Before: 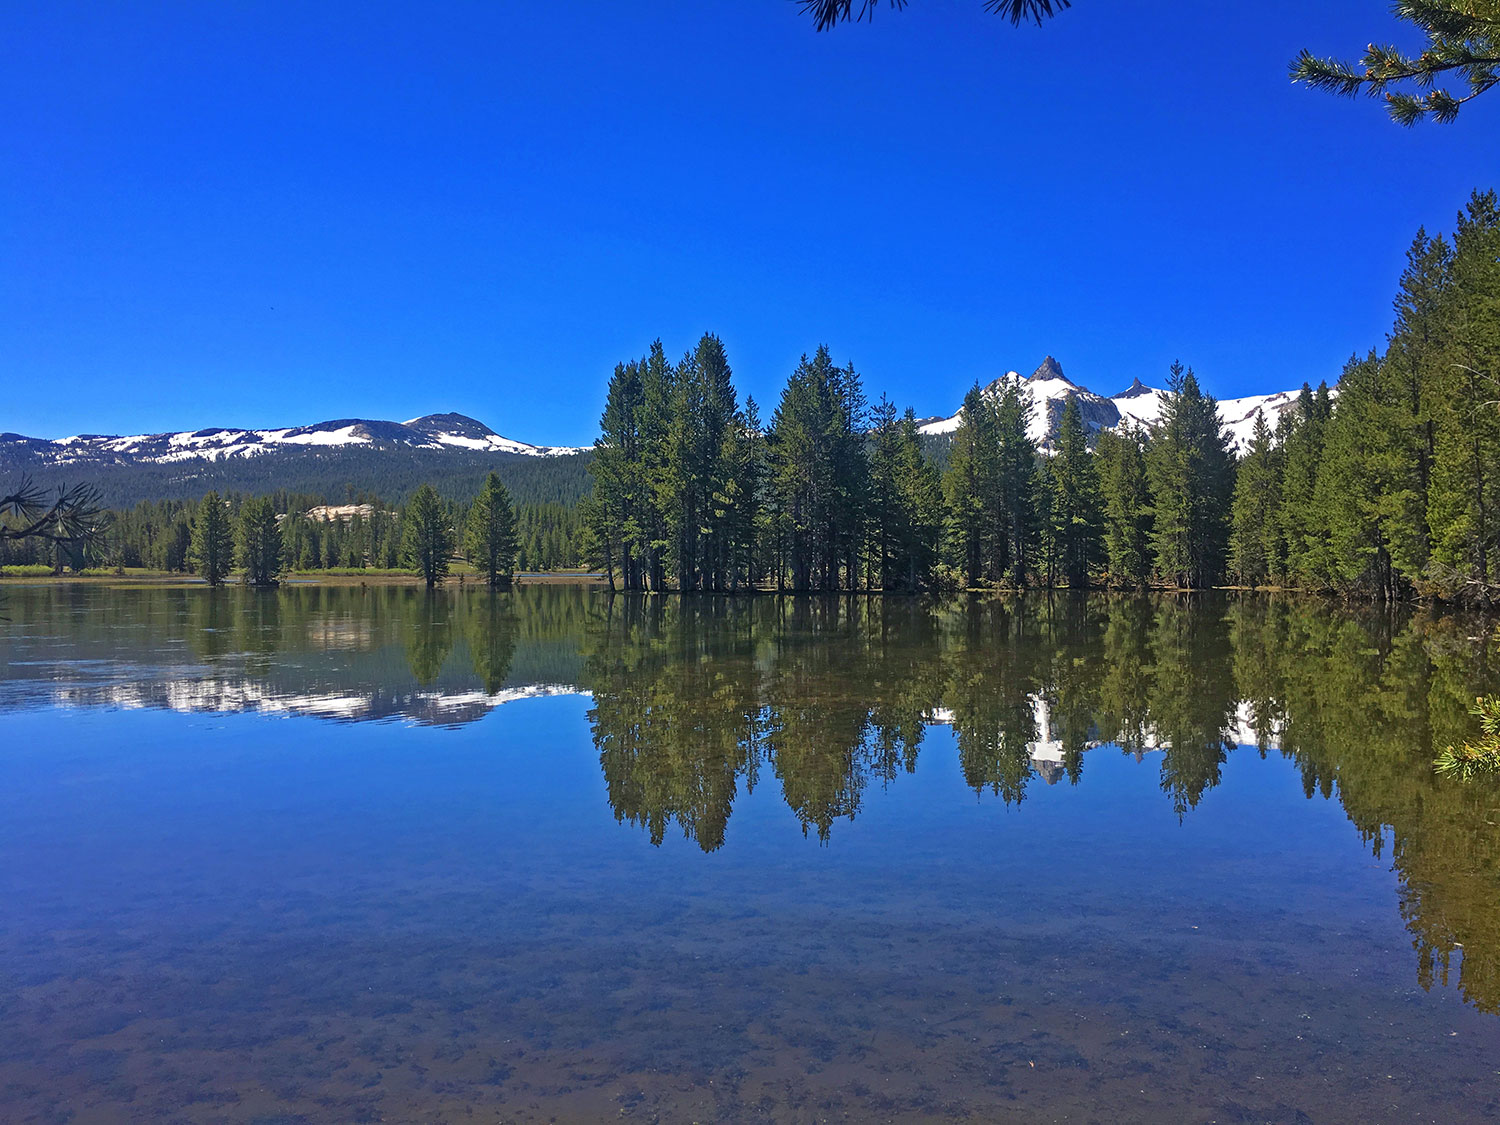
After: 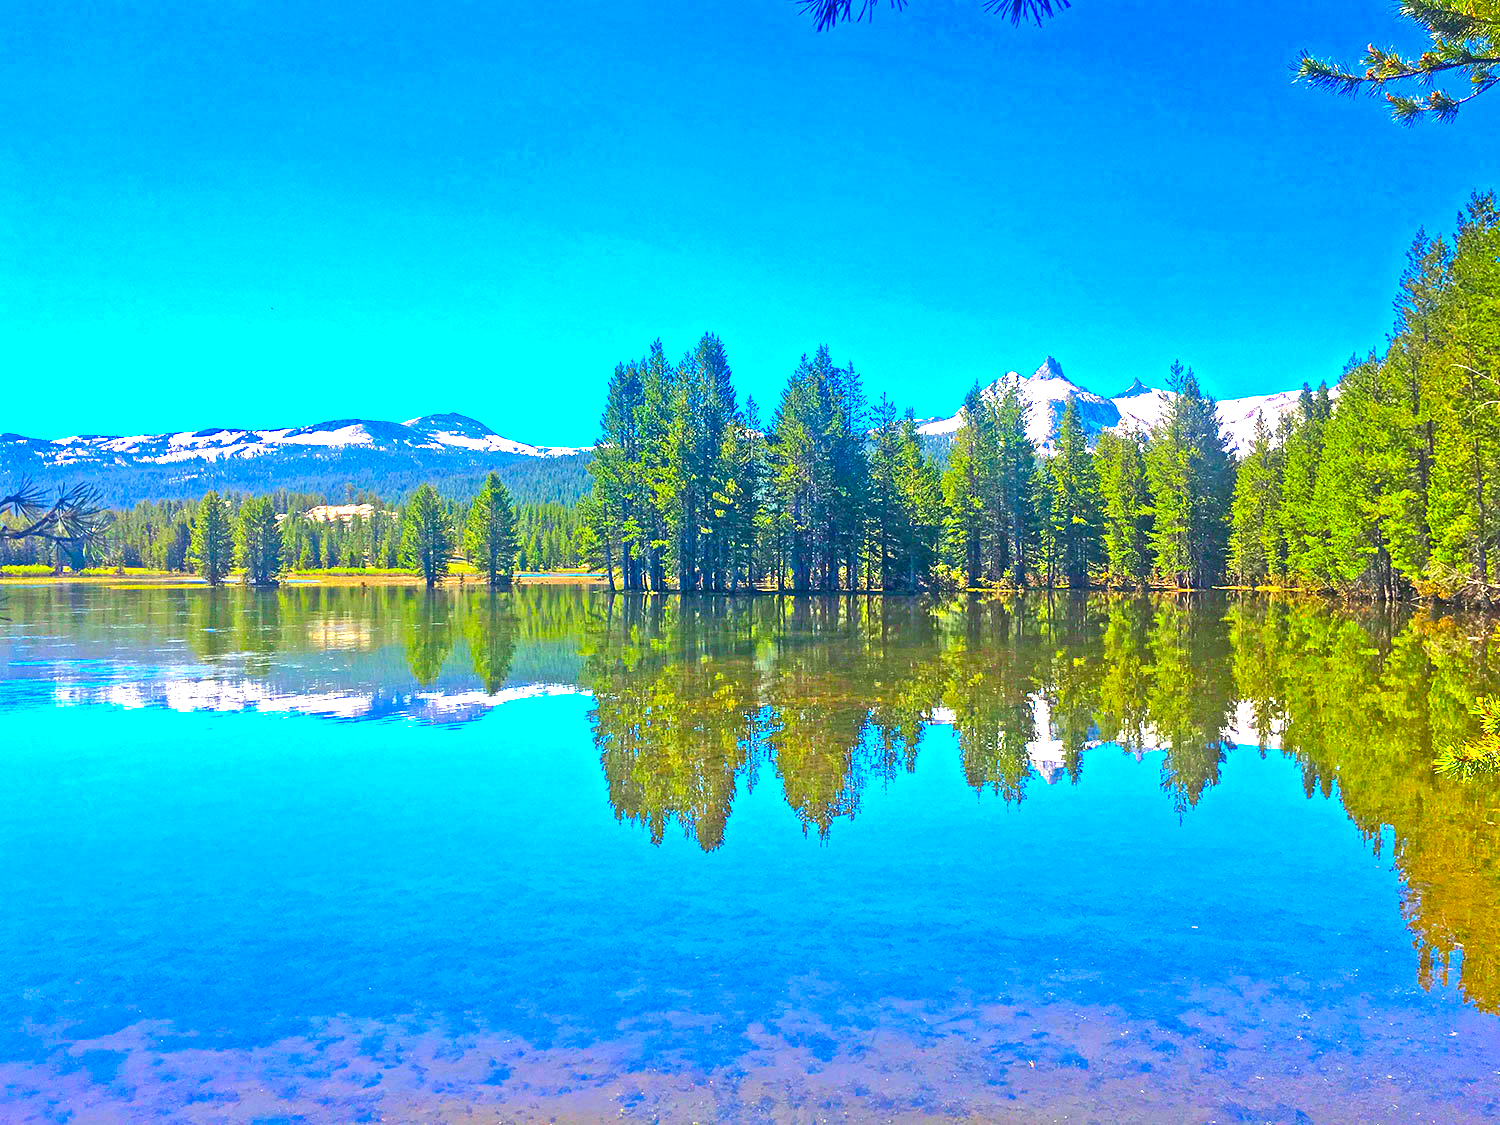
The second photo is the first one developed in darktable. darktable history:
color correction: saturation 2.15
exposure: black level correction 0, exposure 2.088 EV, compensate exposure bias true, compensate highlight preservation false
